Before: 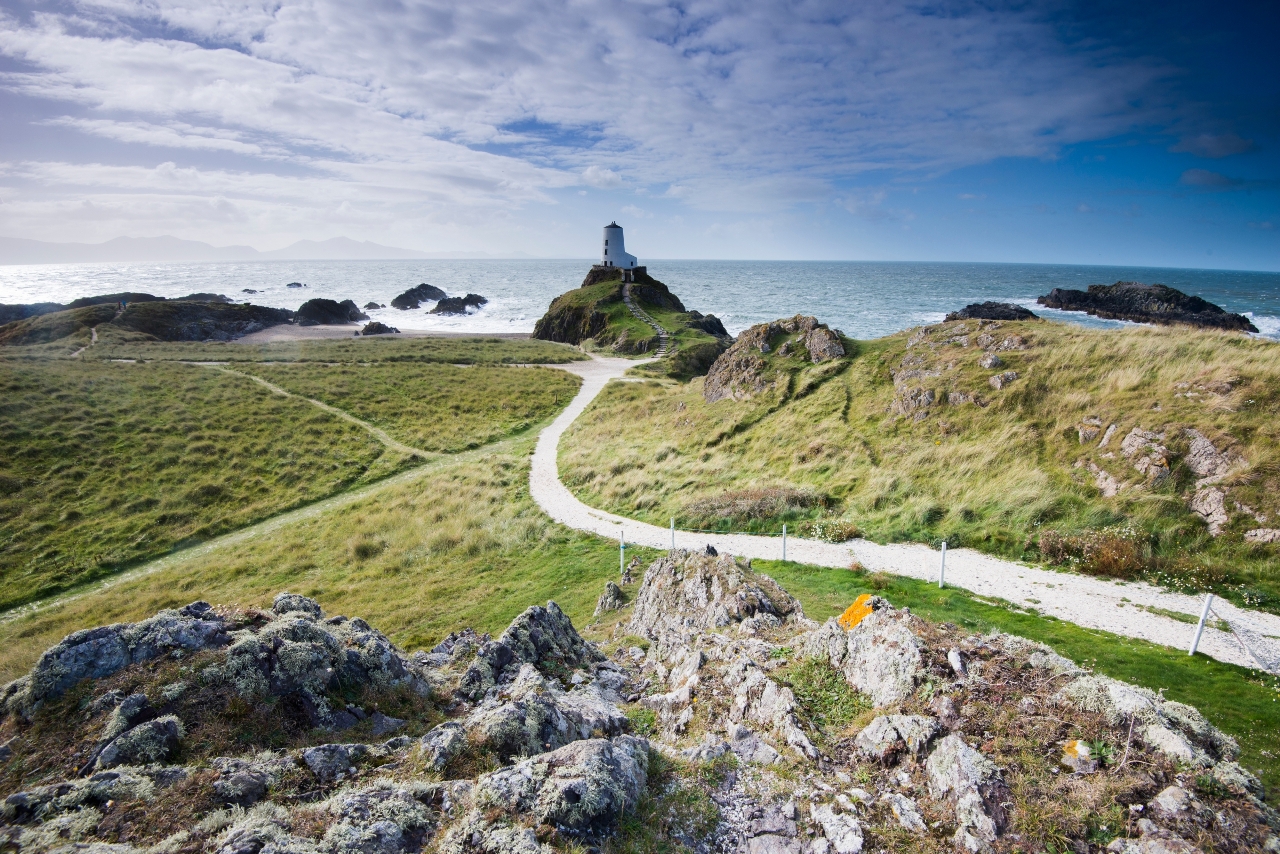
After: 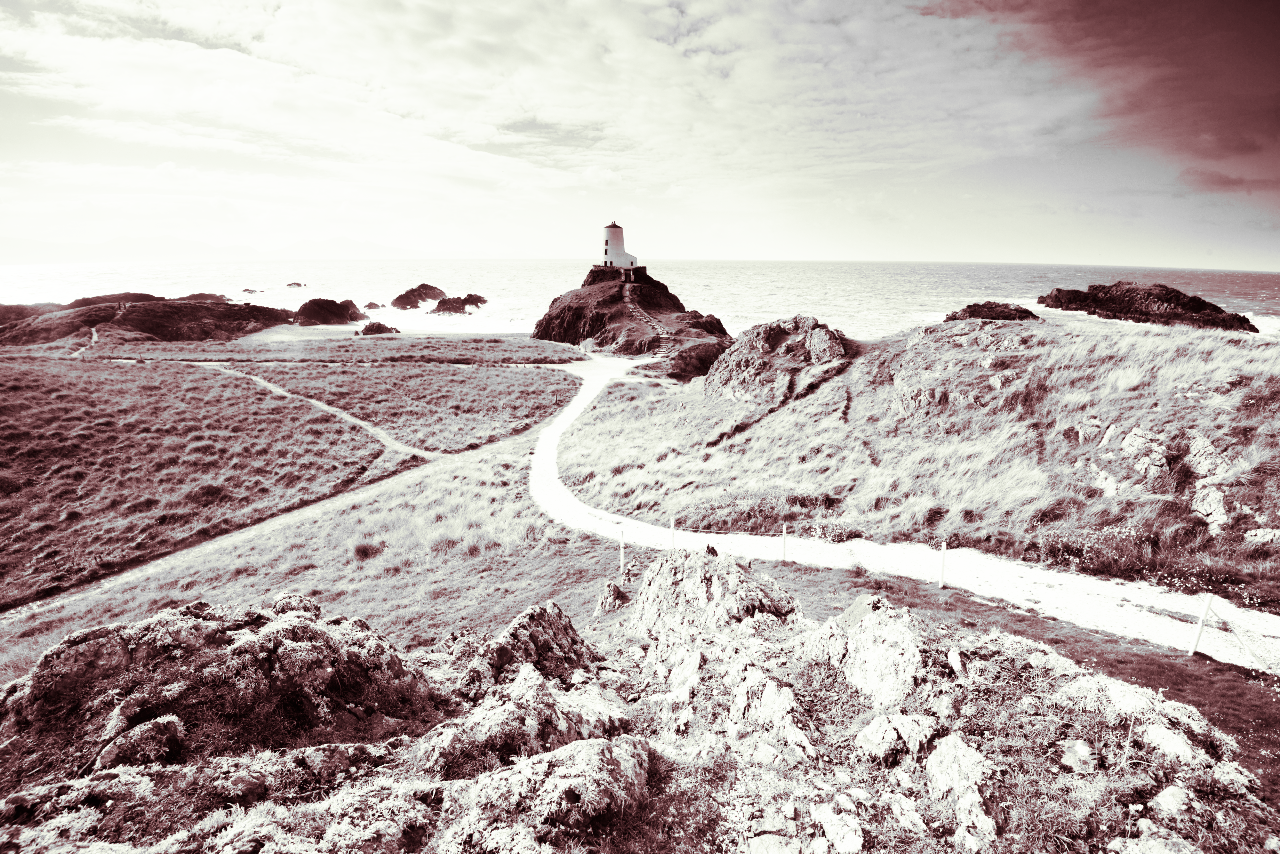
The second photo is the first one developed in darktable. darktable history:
base curve: curves: ch0 [(0, 0) (0.007, 0.004) (0.027, 0.03) (0.046, 0.07) (0.207, 0.54) (0.442, 0.872) (0.673, 0.972) (1, 1)], preserve colors none
split-toning: compress 20%
color calibration: output gray [0.18, 0.41, 0.41, 0], gray › normalize channels true, illuminant same as pipeline (D50), adaptation XYZ, x 0.346, y 0.359, gamut compression 0
